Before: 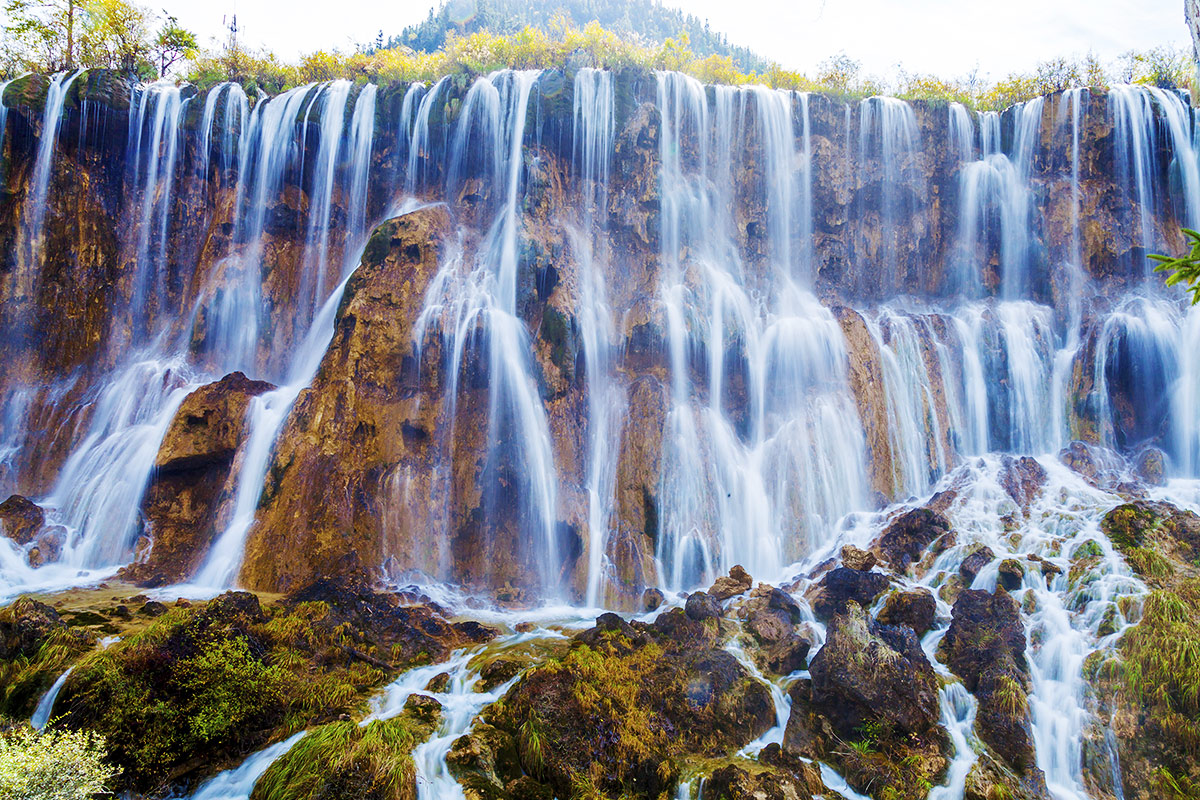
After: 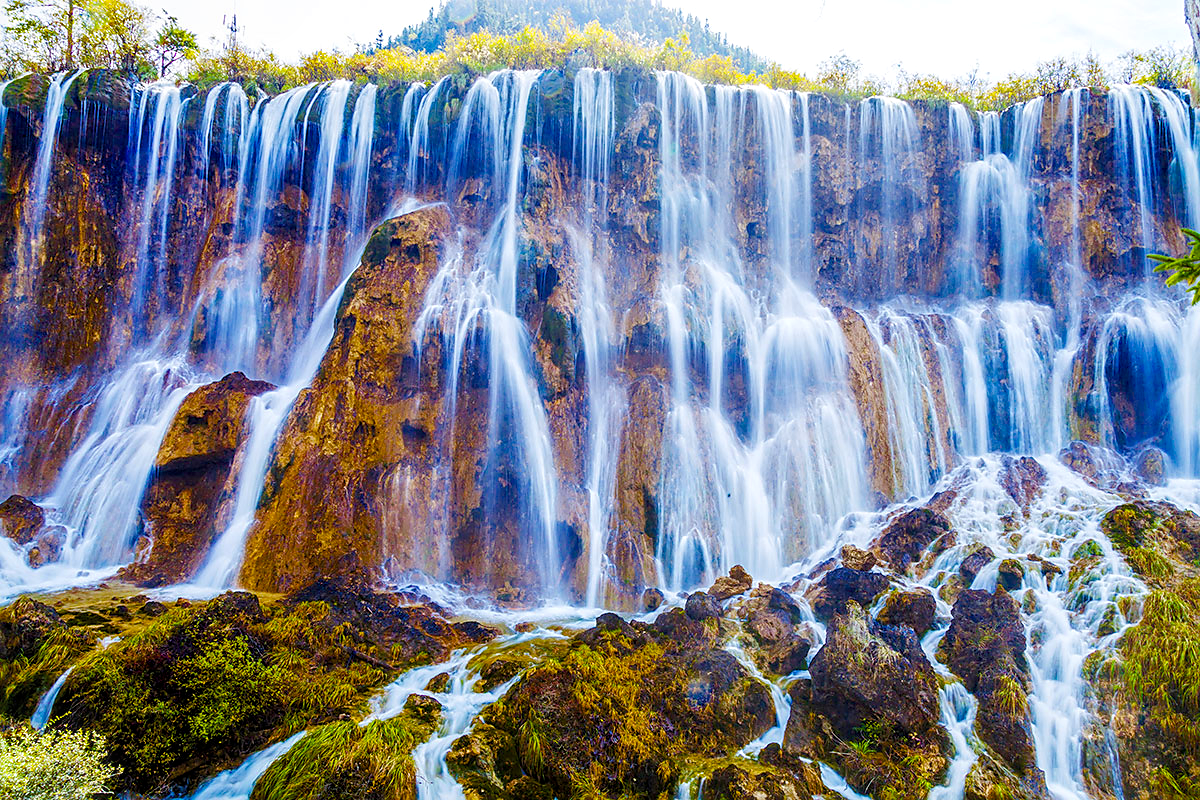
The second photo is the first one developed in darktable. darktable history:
local contrast: on, module defaults
color balance rgb: power › luminance 3.307%, power › hue 233.17°, linear chroma grading › shadows -10.106%, linear chroma grading › global chroma 20.135%, perceptual saturation grading › global saturation 35.028%, perceptual saturation grading › highlights -29.953%, perceptual saturation grading › shadows 35.038%
sharpen: radius 1.824, amount 0.396, threshold 1.502
contrast brightness saturation: saturation -0.057
